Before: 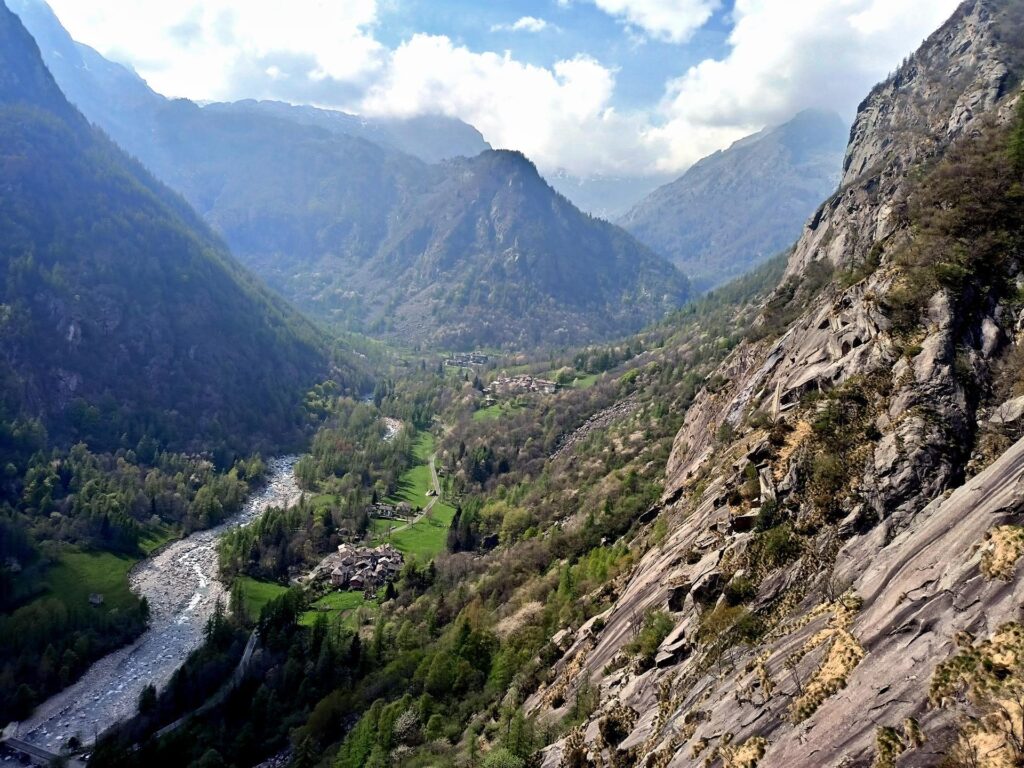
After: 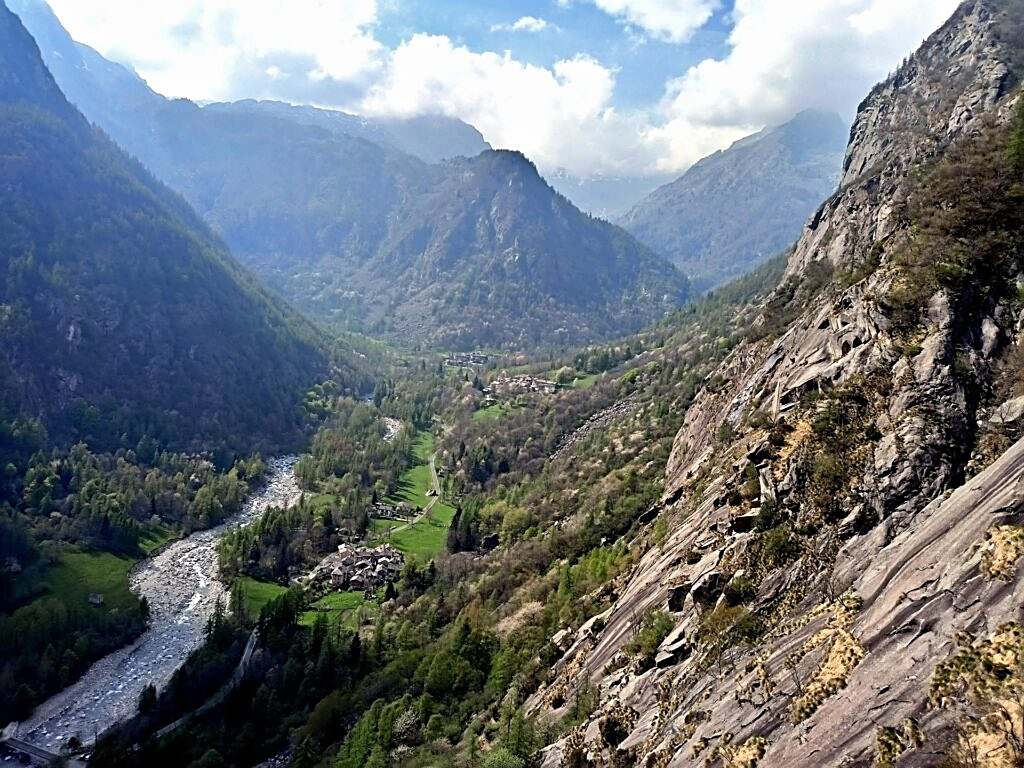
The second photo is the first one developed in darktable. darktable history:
sharpen: amount 0.596
